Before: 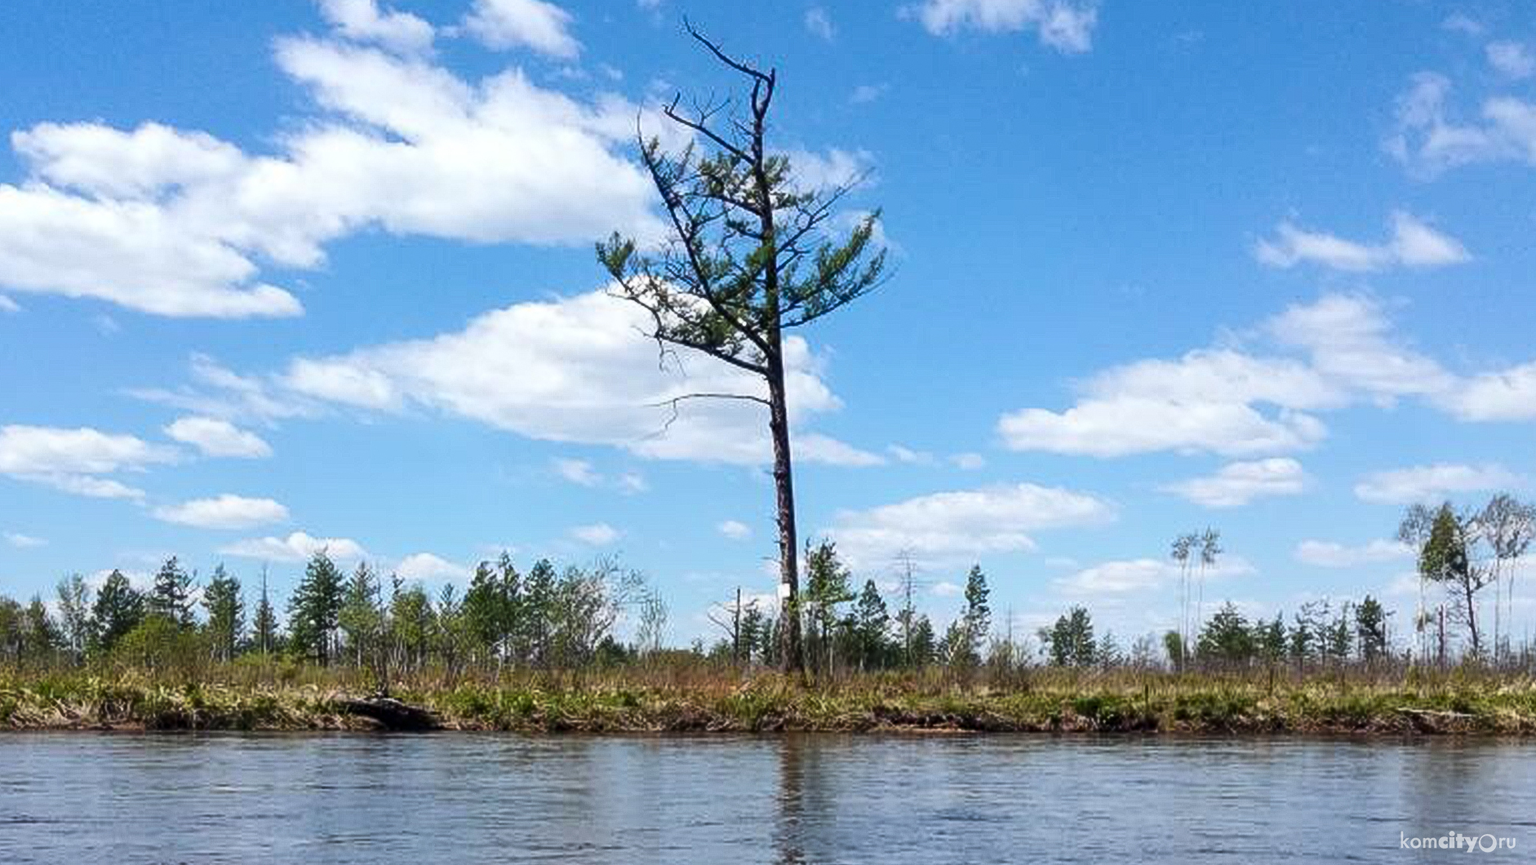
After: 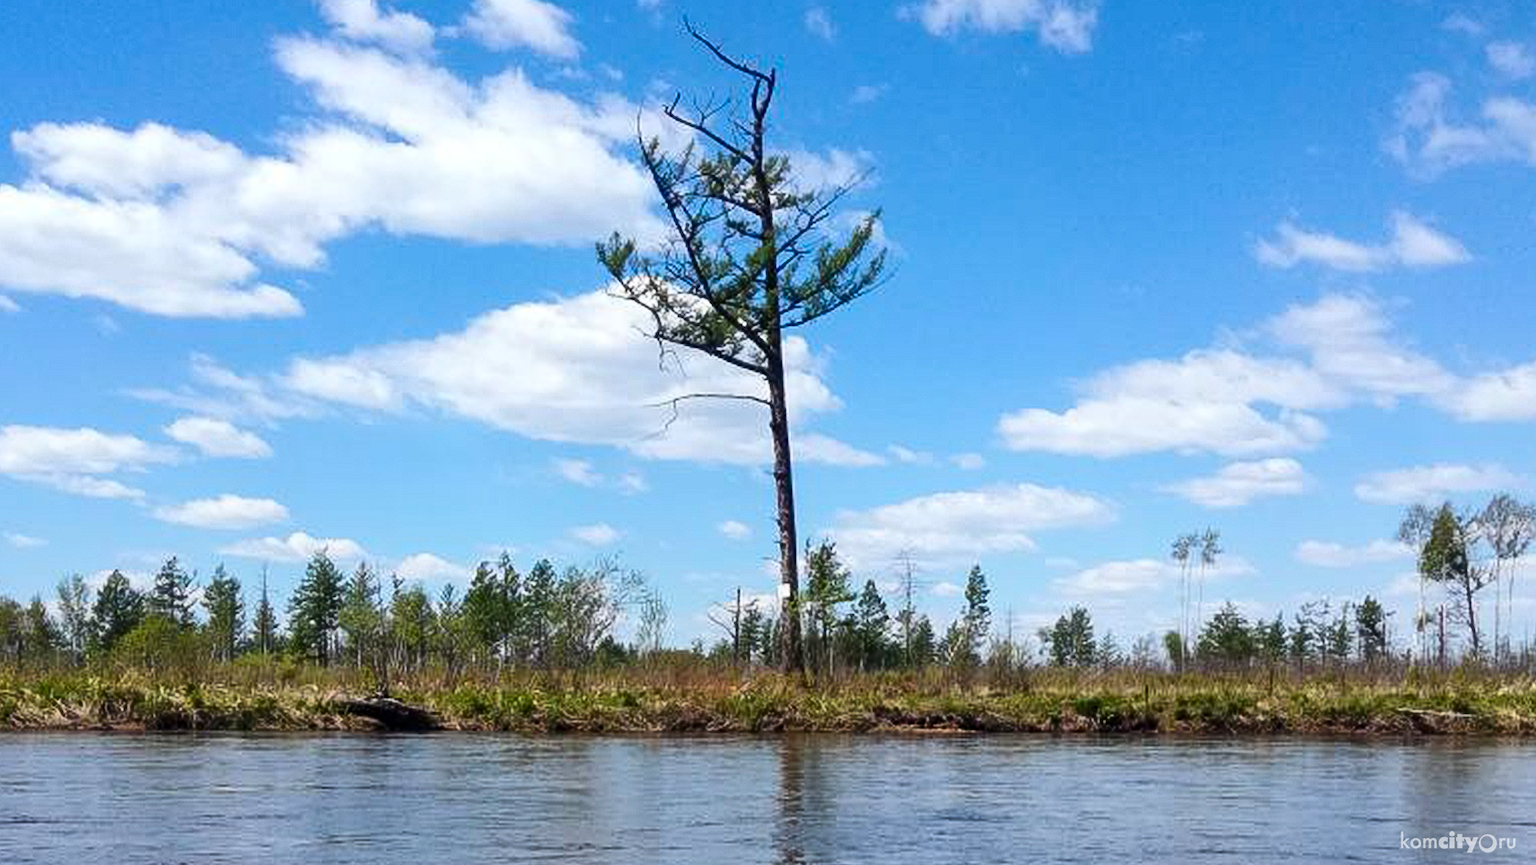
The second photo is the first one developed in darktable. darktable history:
contrast brightness saturation: saturation 0.121
